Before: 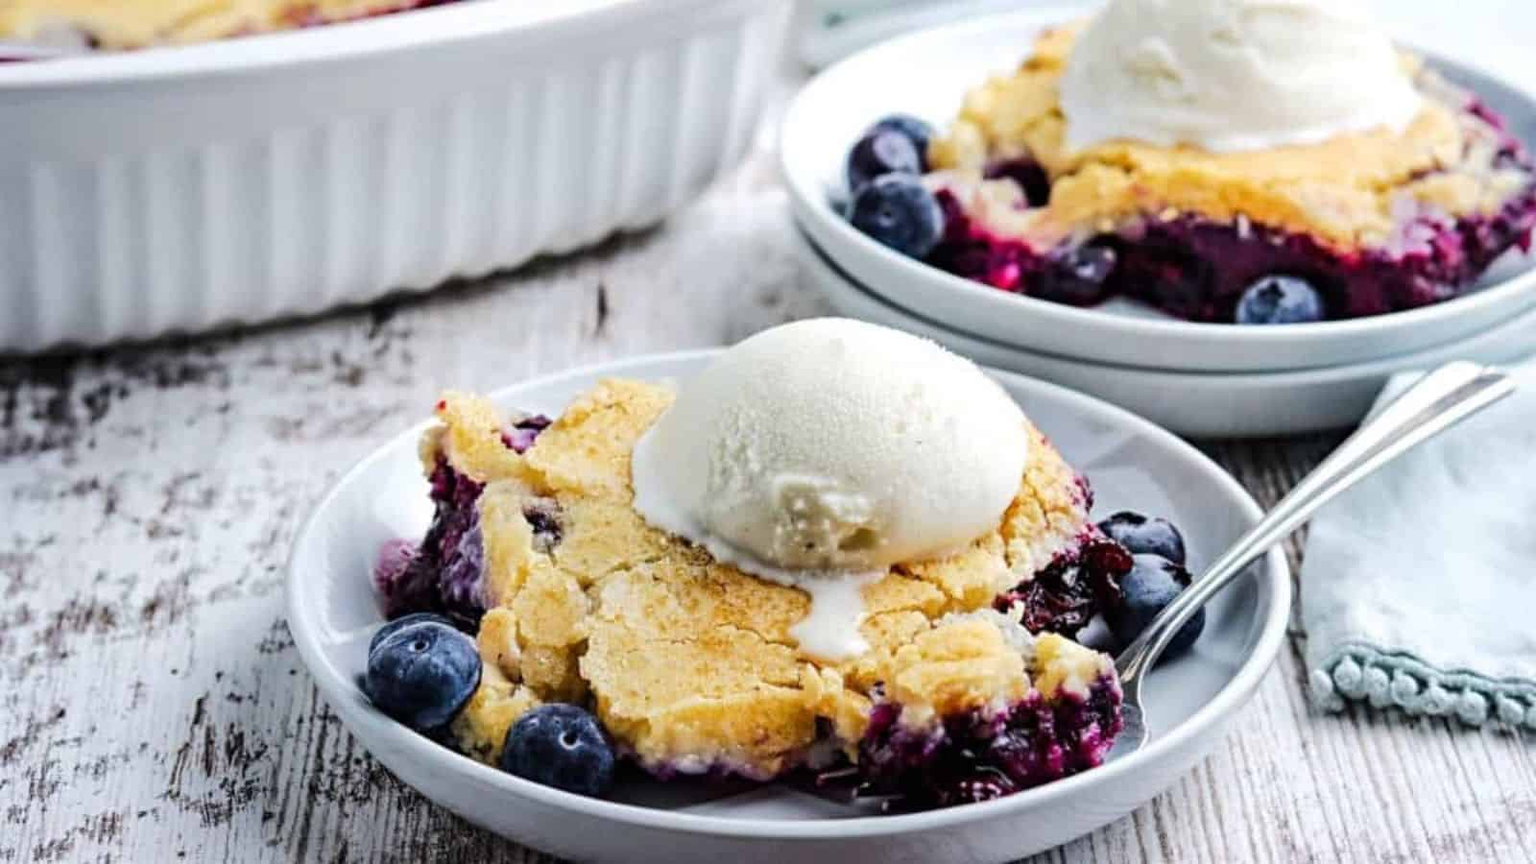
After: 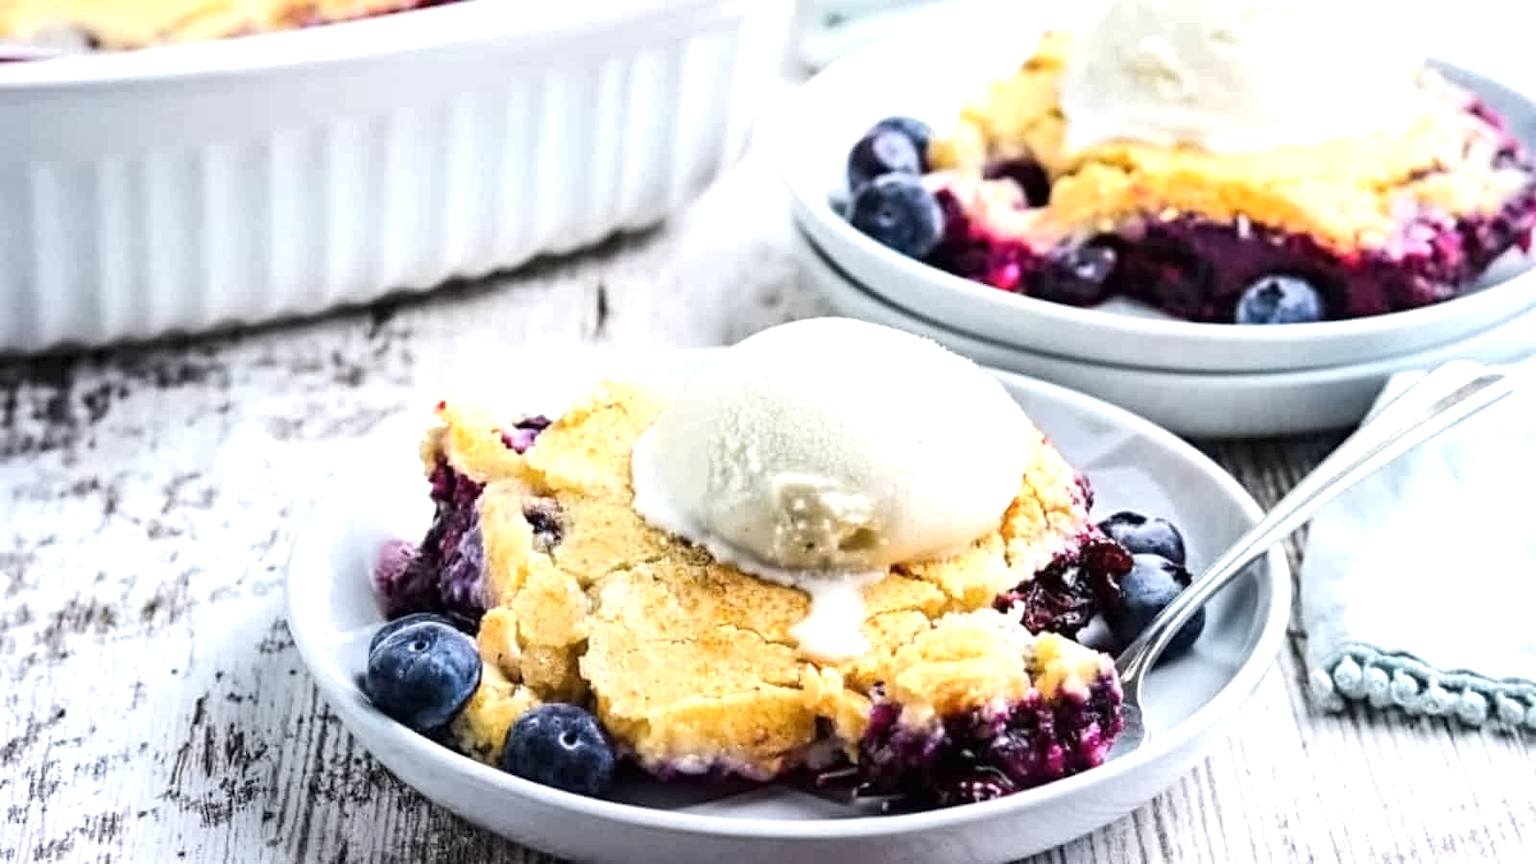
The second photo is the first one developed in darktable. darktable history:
contrast equalizer: y [[0.5 ×6], [0.5 ×6], [0.5 ×6], [0 ×6], [0, 0.039, 0.251, 0.29, 0.293, 0.292]]
exposure: exposure 0.669 EV, compensate highlight preservation false
